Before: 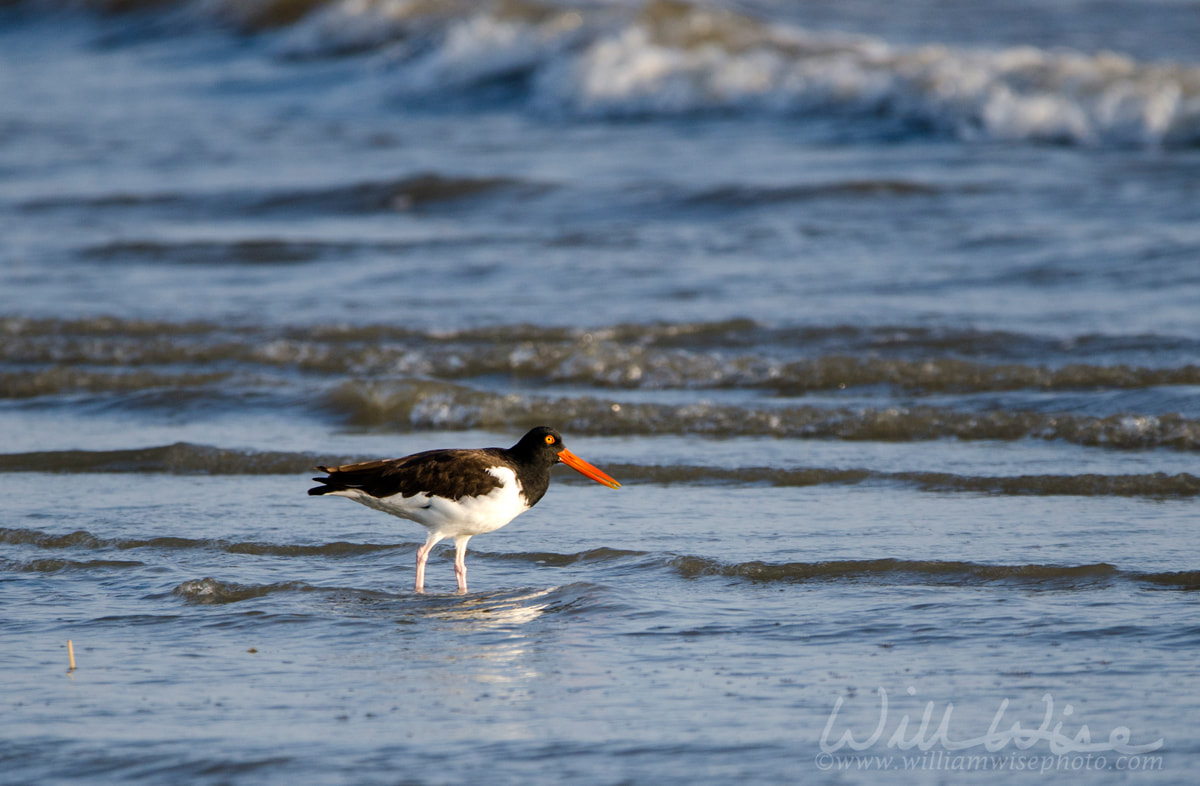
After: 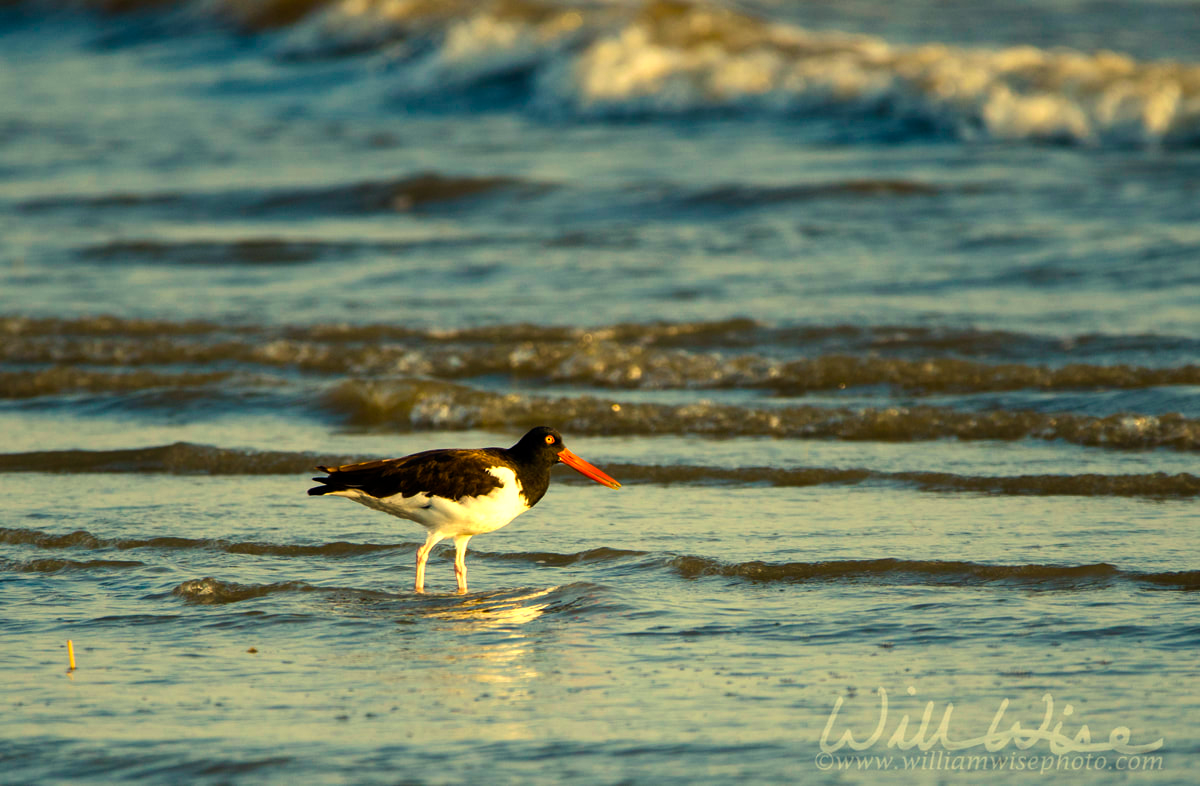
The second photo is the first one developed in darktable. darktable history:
color balance rgb: linear chroma grading › global chroma 9%, perceptual saturation grading › global saturation 36%, perceptual brilliance grading › global brilliance 15%, perceptual brilliance grading › shadows -35%, global vibrance 15%
velvia: on, module defaults
white balance: red 1.08, blue 0.791
